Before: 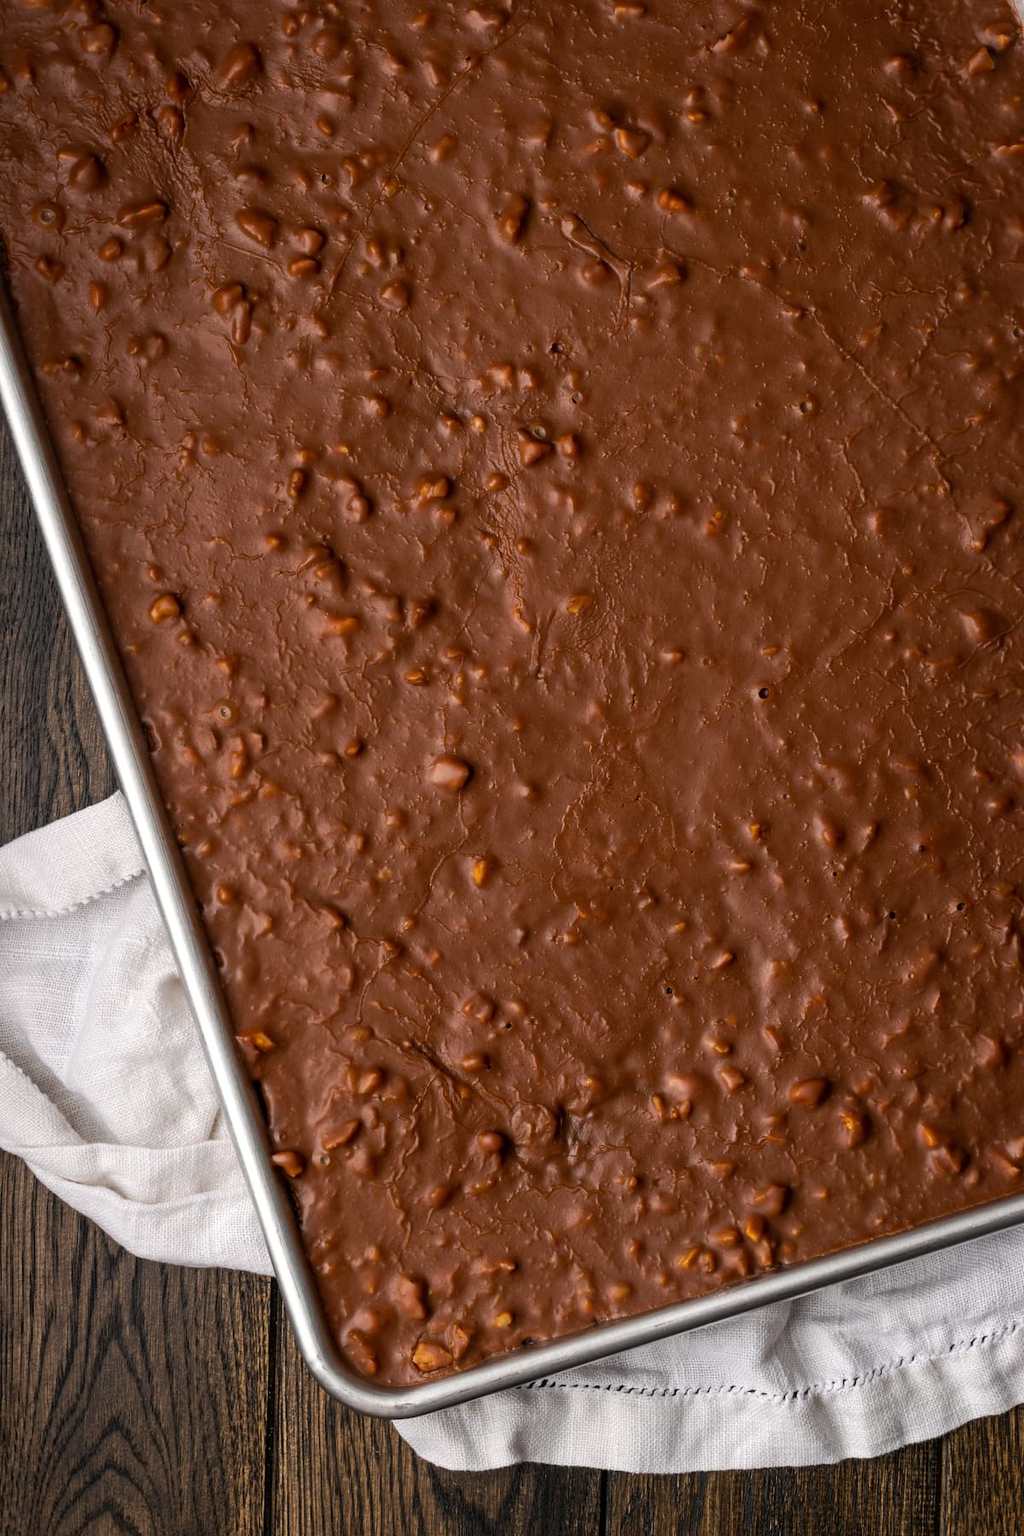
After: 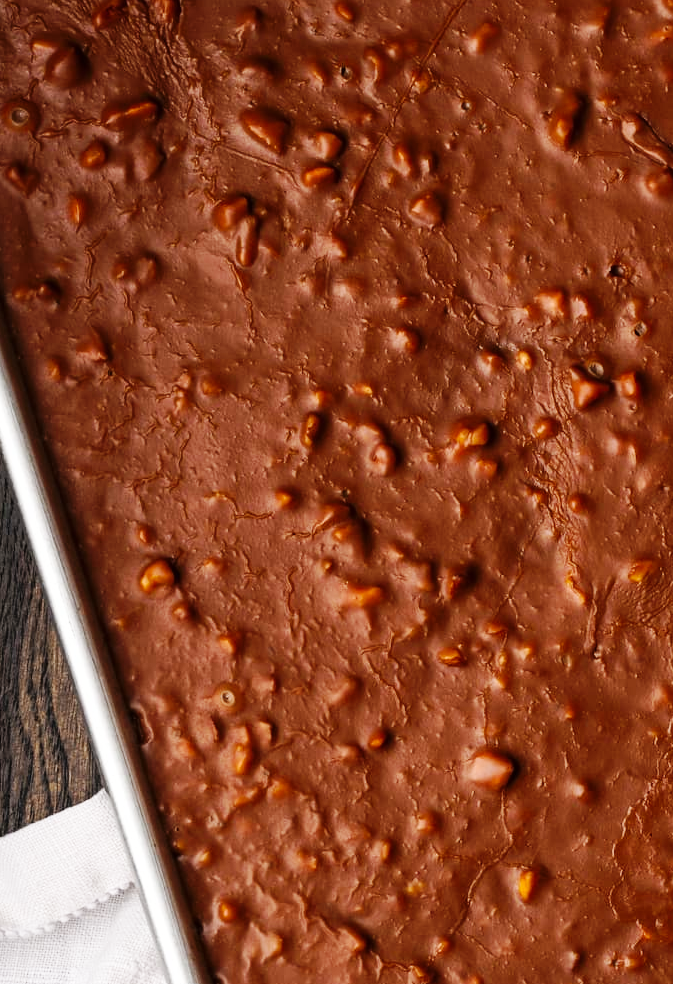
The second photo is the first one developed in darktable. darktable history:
crop and rotate: left 3.024%, top 7.652%, right 40.812%, bottom 37.633%
base curve: curves: ch0 [(0, 0) (0.032, 0.025) (0.121, 0.166) (0.206, 0.329) (0.605, 0.79) (1, 1)], preserve colors none
